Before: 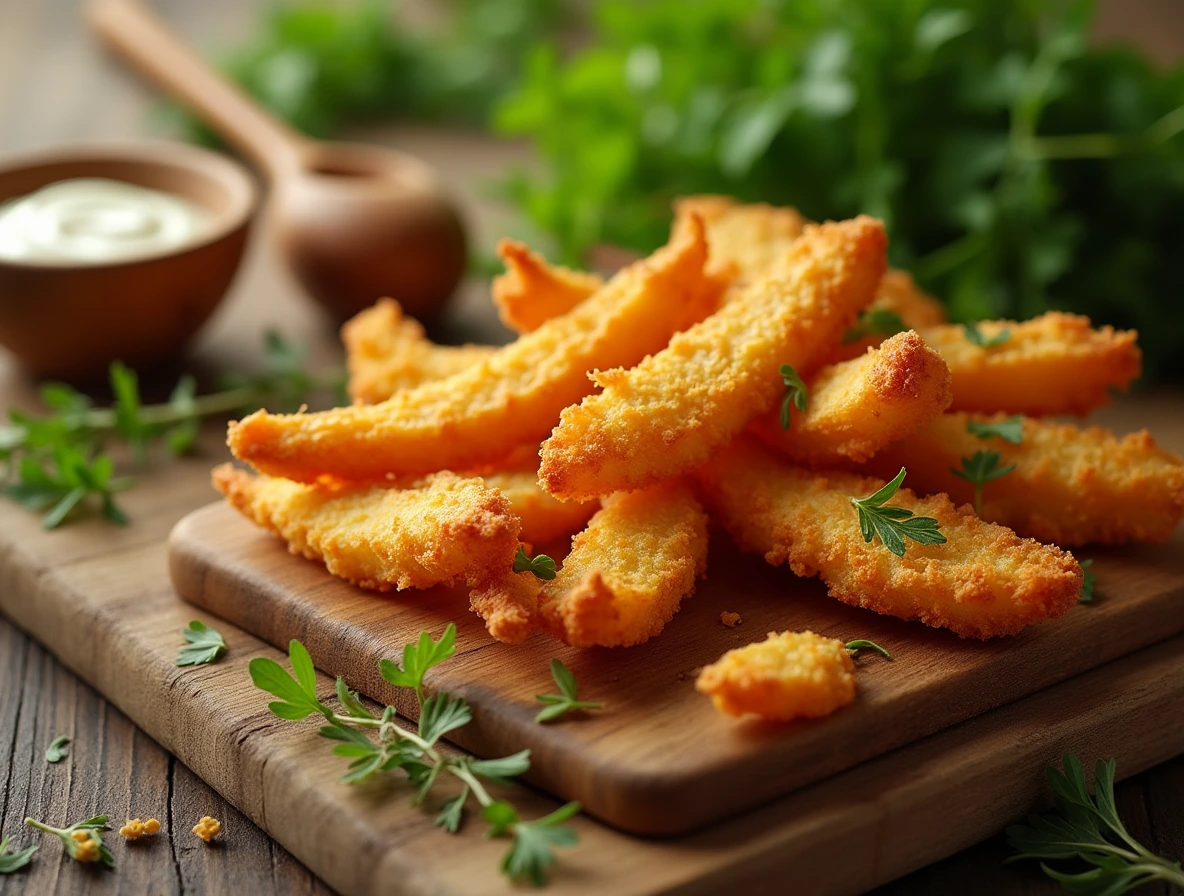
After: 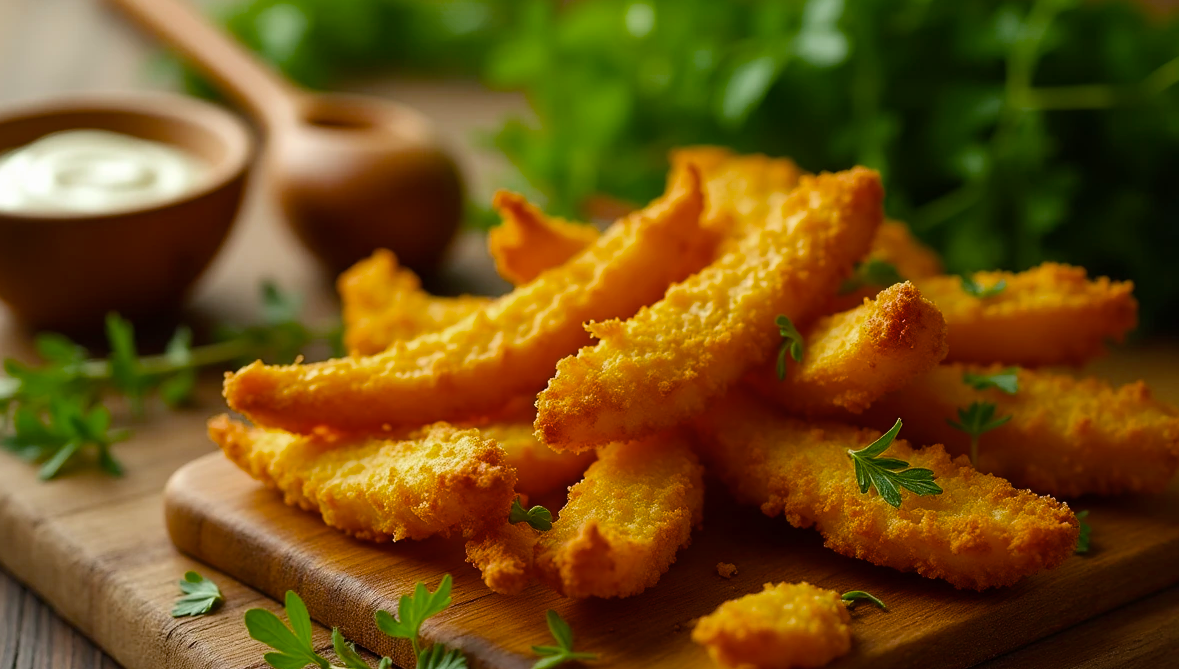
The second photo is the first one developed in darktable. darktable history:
contrast brightness saturation: saturation -0.062
crop: left 0.371%, top 5.501%, bottom 19.741%
color balance rgb: perceptual saturation grading › global saturation 25.673%, global vibrance 1.798%, saturation formula JzAzBz (2021)
